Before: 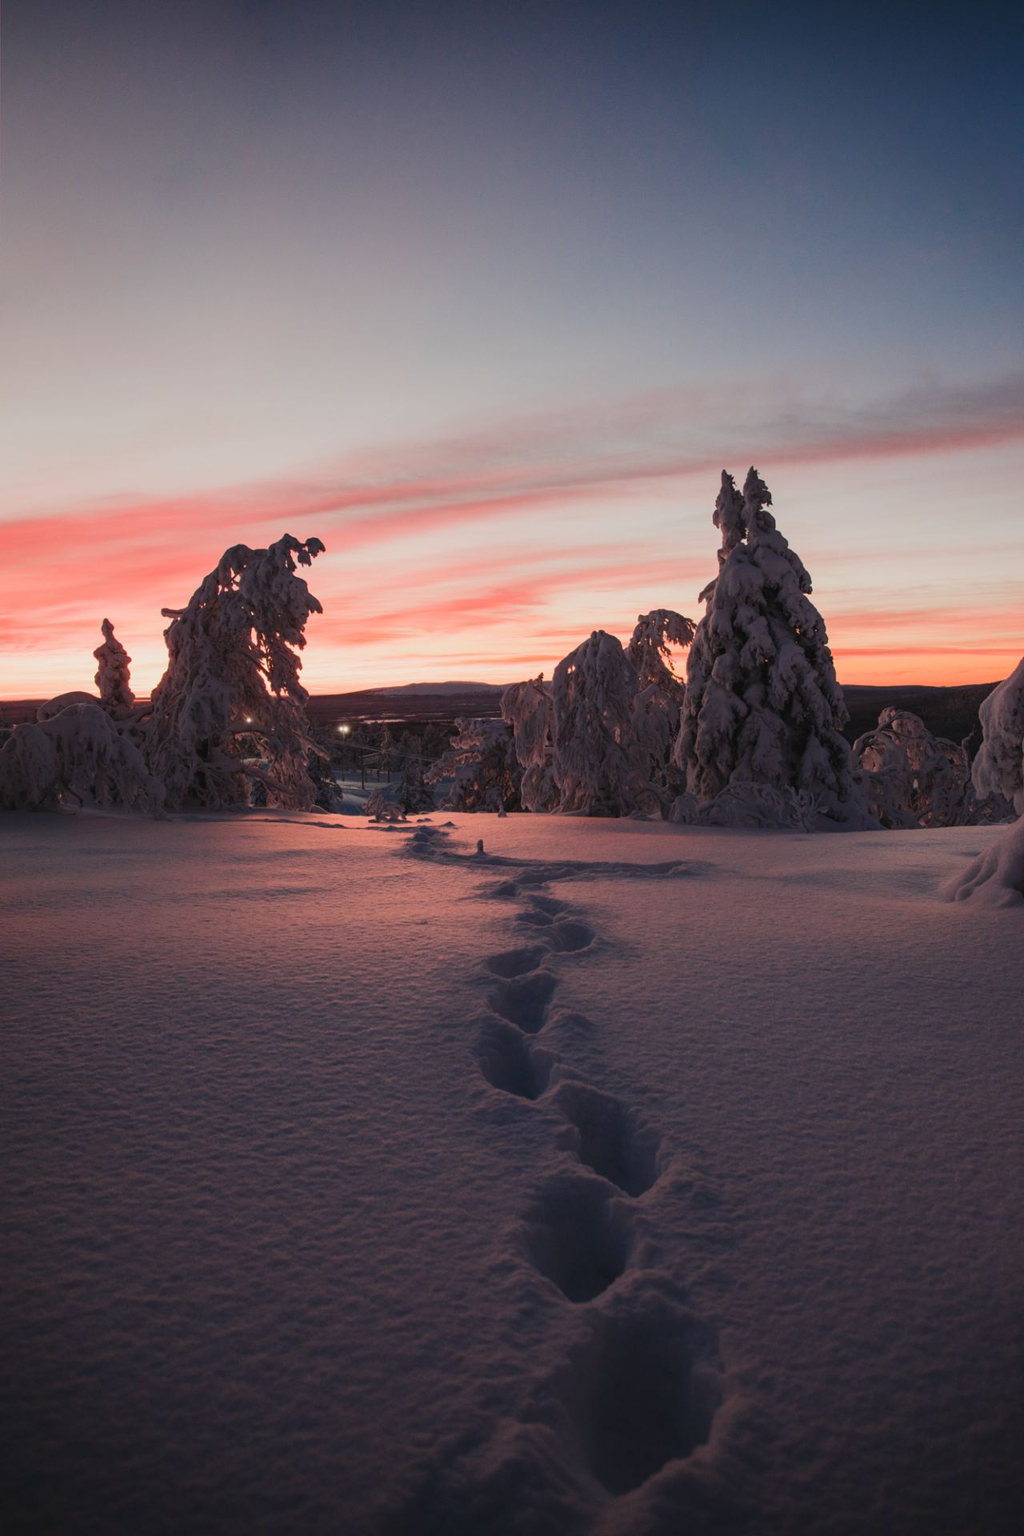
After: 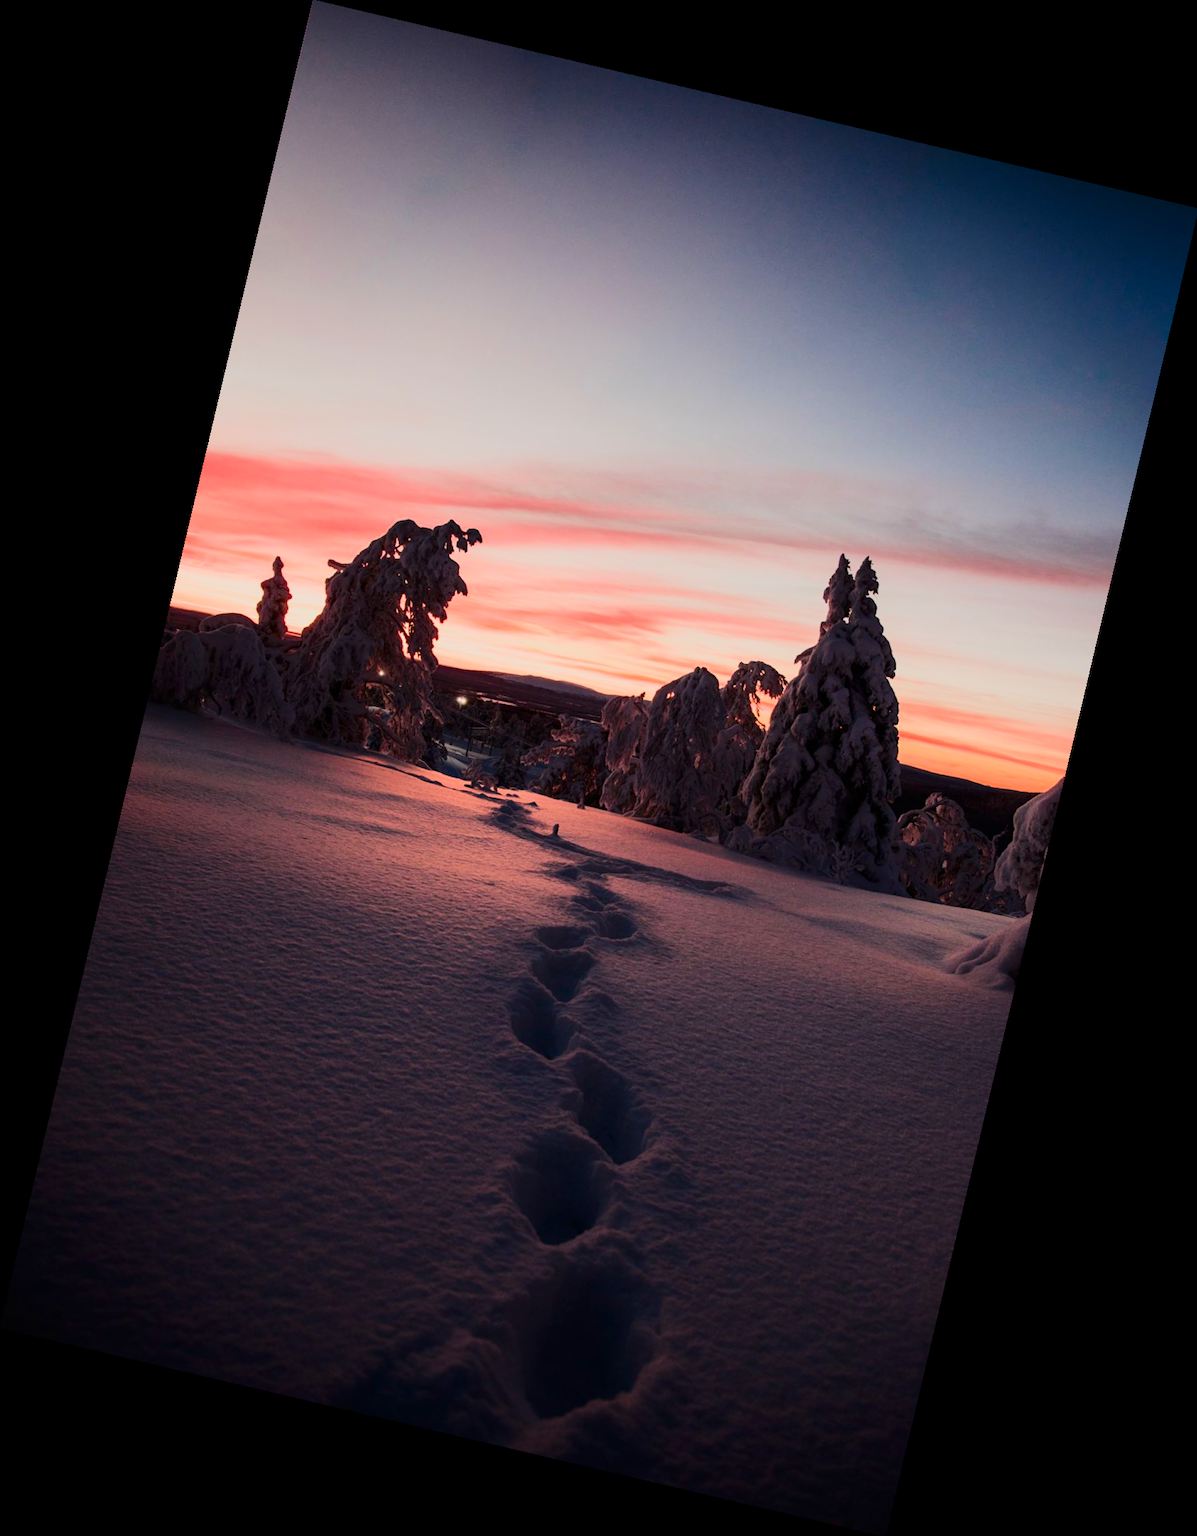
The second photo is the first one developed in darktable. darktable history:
exposure: black level correction 0.001, exposure 0.5 EV, compensate exposure bias true, compensate highlight preservation false
contrast brightness saturation: contrast 0.21, brightness -0.11, saturation 0.21
rotate and perspective: rotation 13.27°, automatic cropping off
filmic rgb: black relative exposure -7.65 EV, white relative exposure 4.56 EV, hardness 3.61, color science v6 (2022)
